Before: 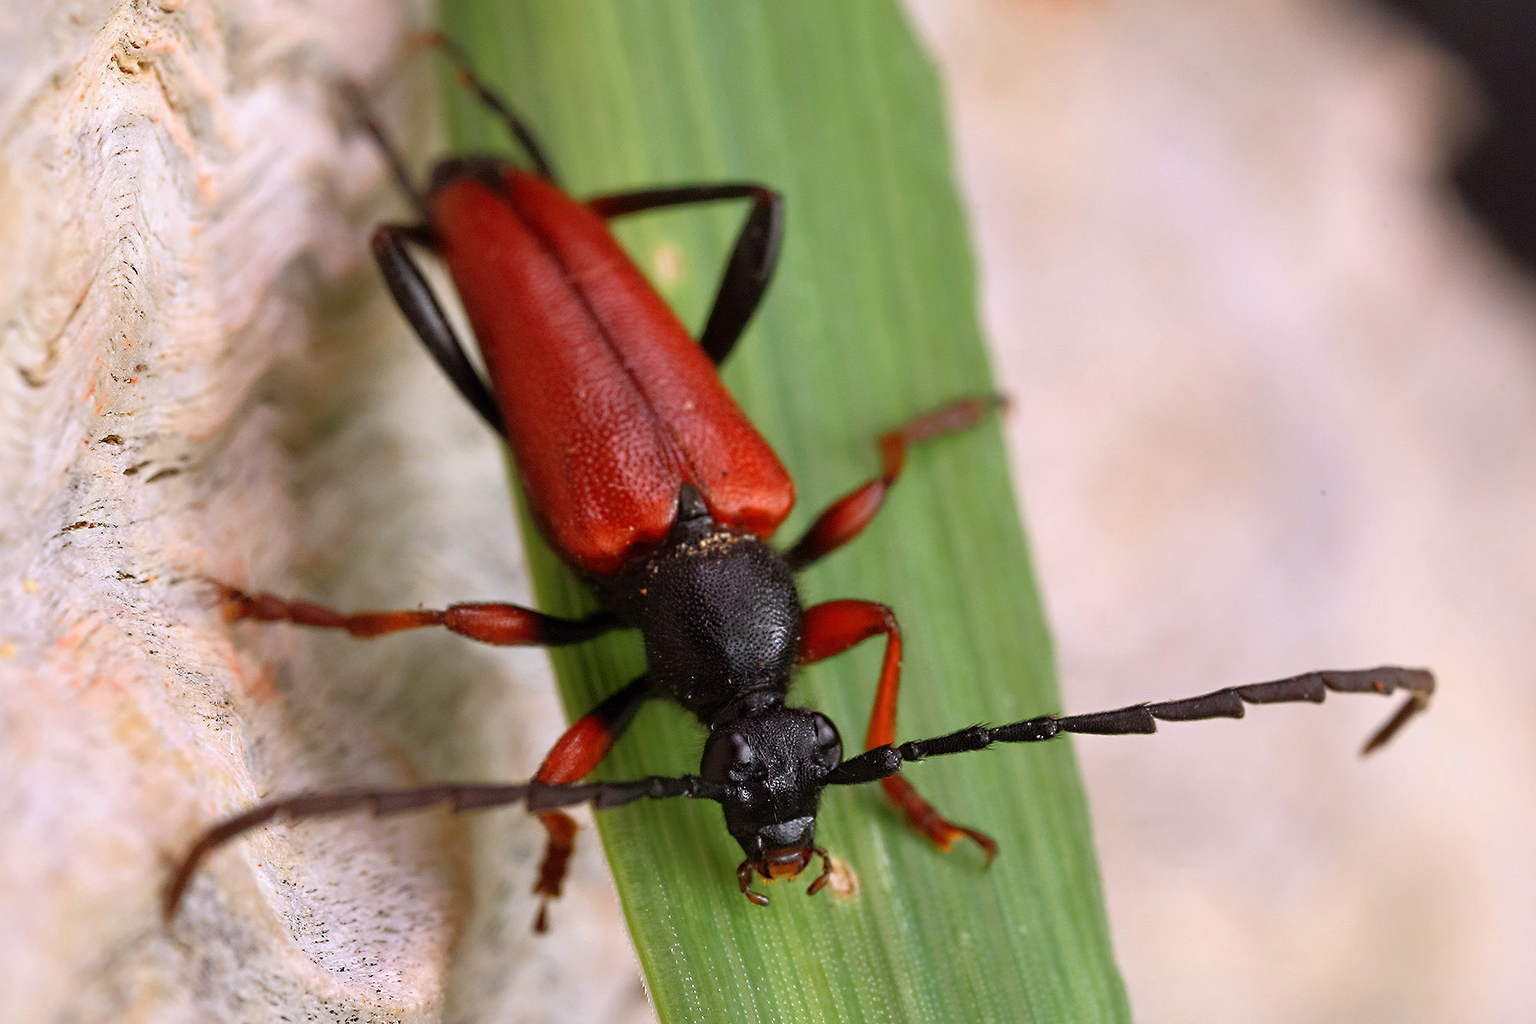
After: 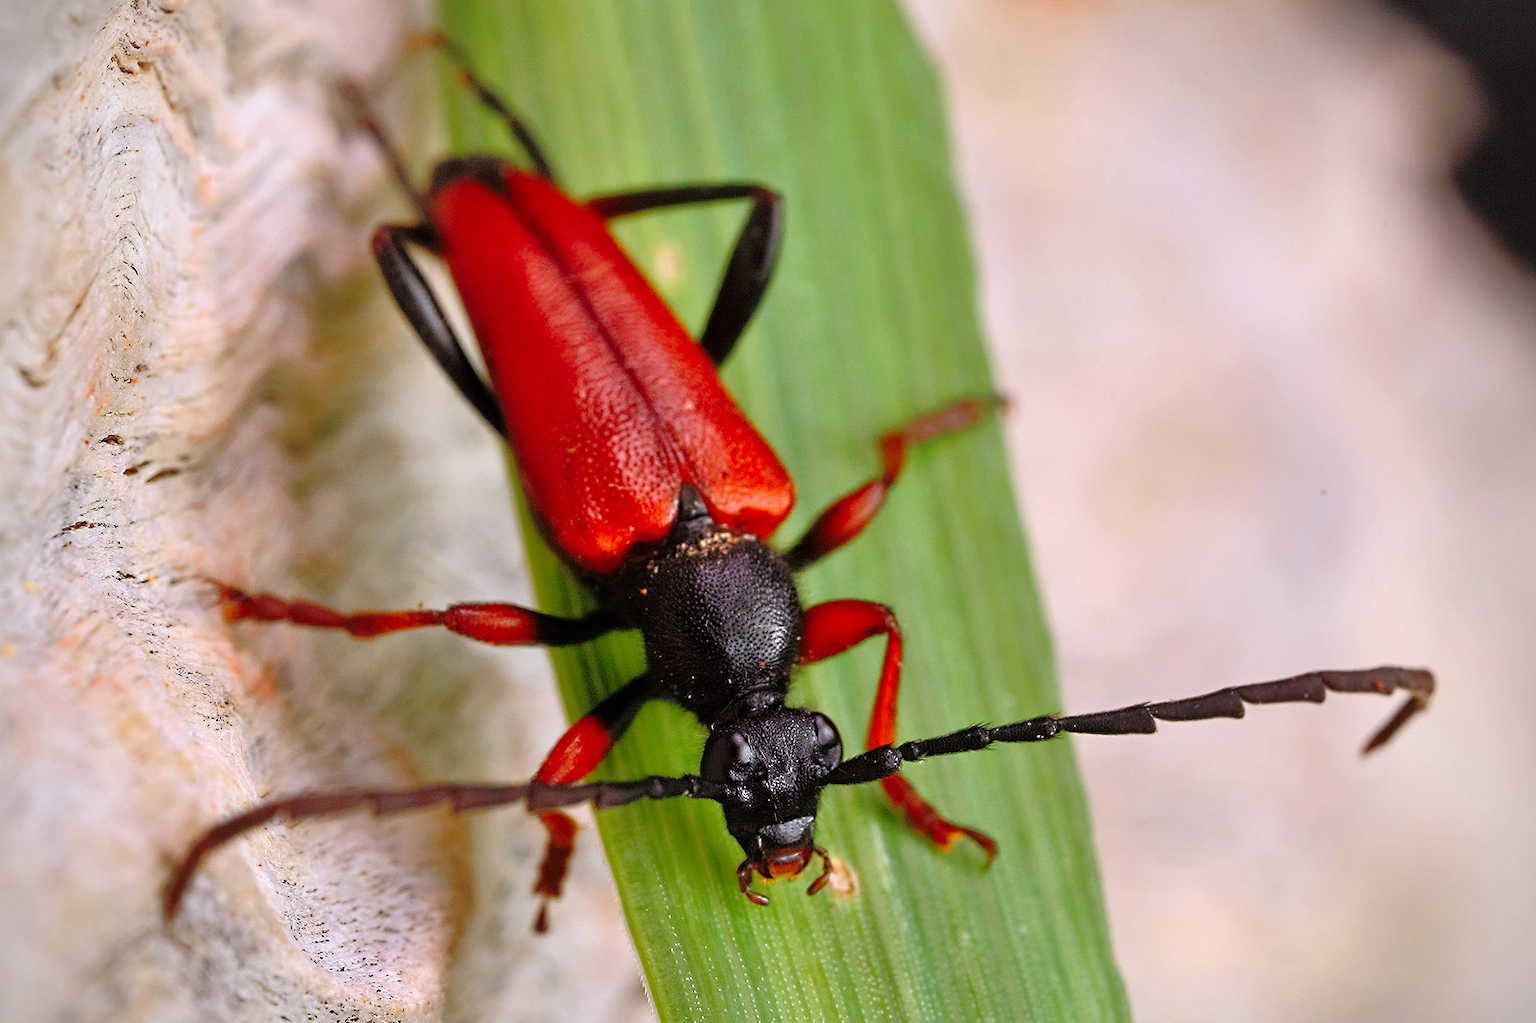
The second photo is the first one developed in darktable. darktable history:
vignetting: fall-off radius 60.96%
base curve: curves: ch0 [(0, 0) (0.073, 0.04) (0.157, 0.139) (0.492, 0.492) (0.758, 0.758) (1, 1)], preserve colors none
tone equalizer: -7 EV 0.163 EV, -6 EV 0.568 EV, -5 EV 1.17 EV, -4 EV 1.3 EV, -3 EV 1.14 EV, -2 EV 0.6 EV, -1 EV 0.166 EV
